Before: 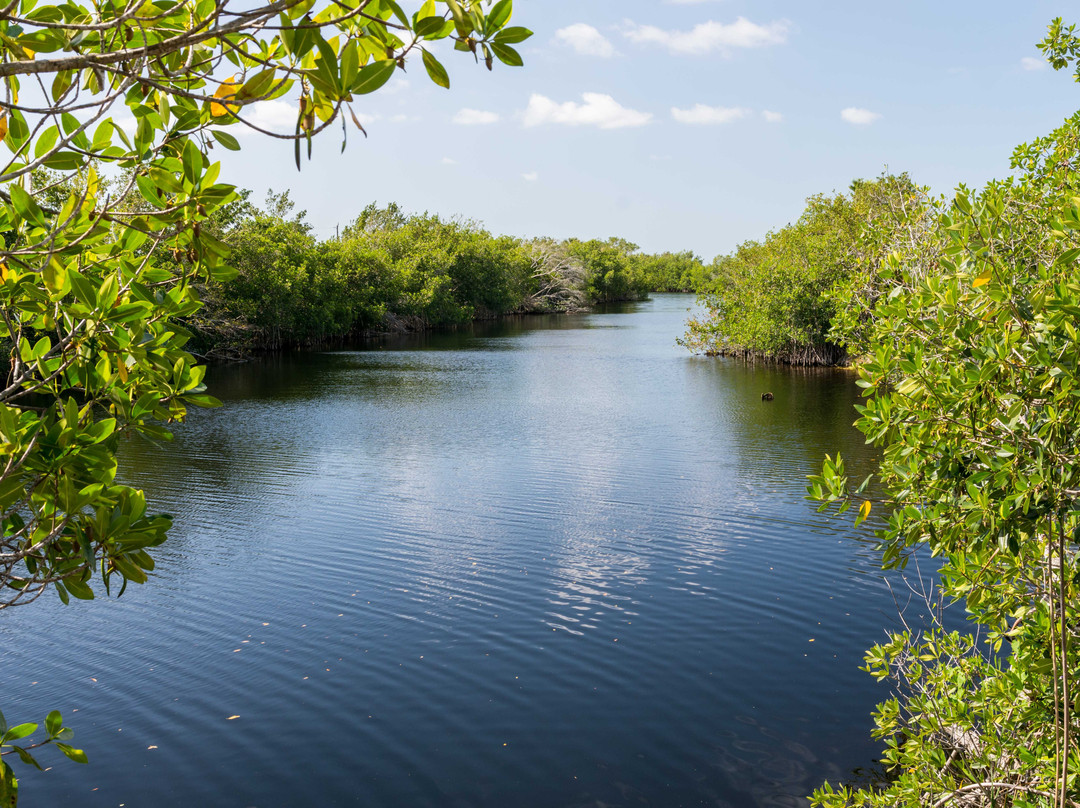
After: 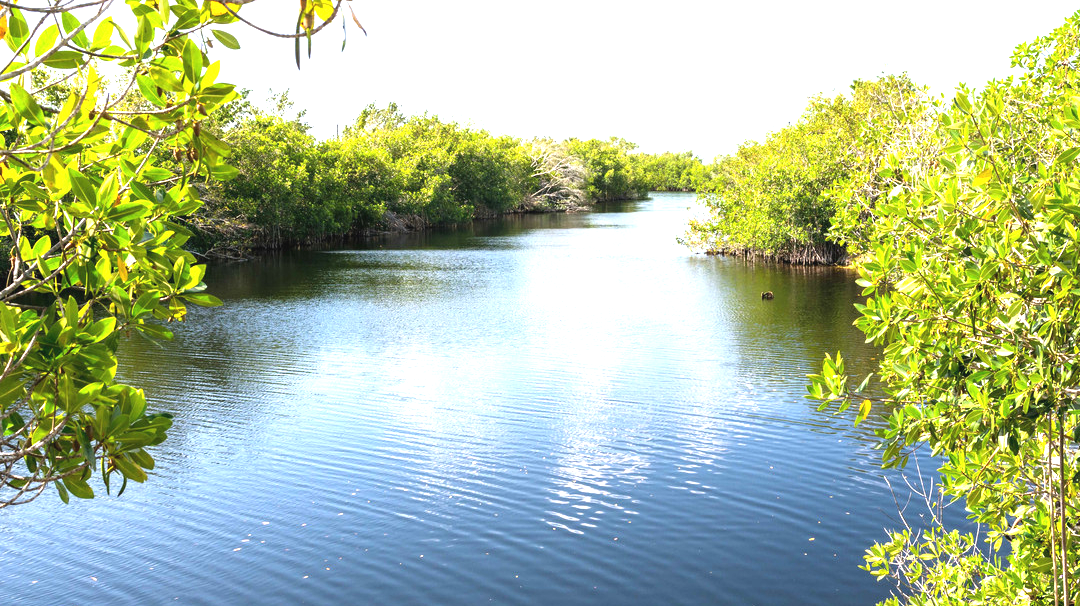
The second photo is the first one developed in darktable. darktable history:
crop and rotate: top 12.5%, bottom 12.5%
exposure: black level correction -0.002, exposure 1.35 EV, compensate highlight preservation false
